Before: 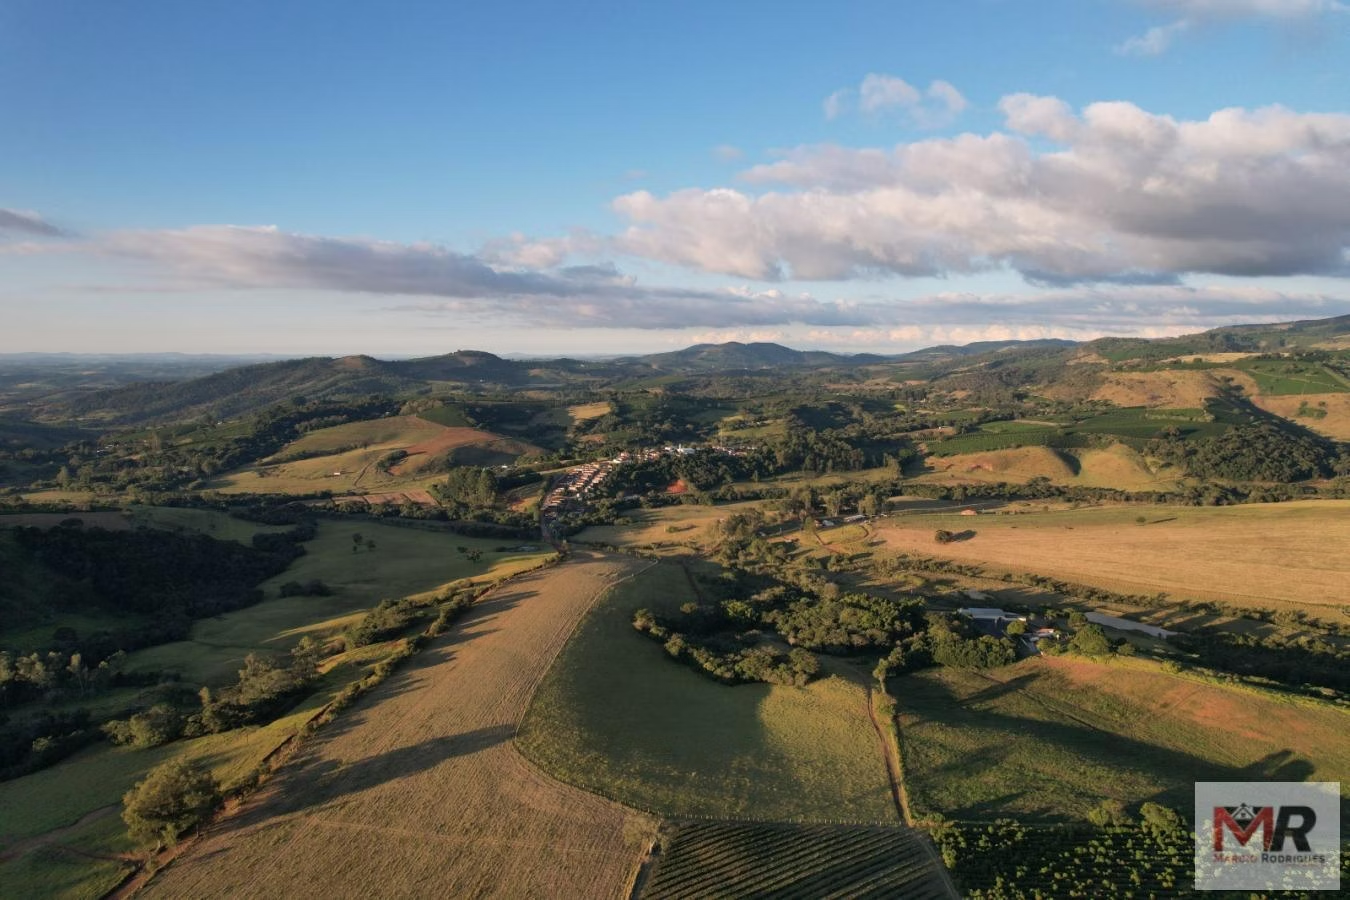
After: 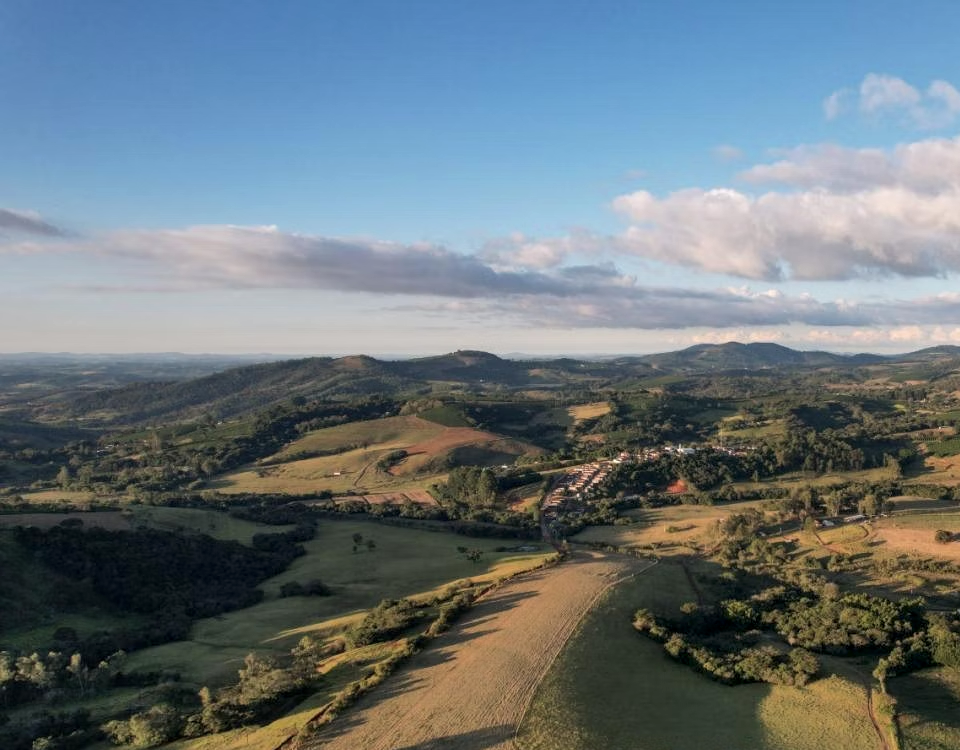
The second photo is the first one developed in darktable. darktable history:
crop: right 28.885%, bottom 16.626%
shadows and highlights: radius 264.75, soften with gaussian
local contrast: on, module defaults
